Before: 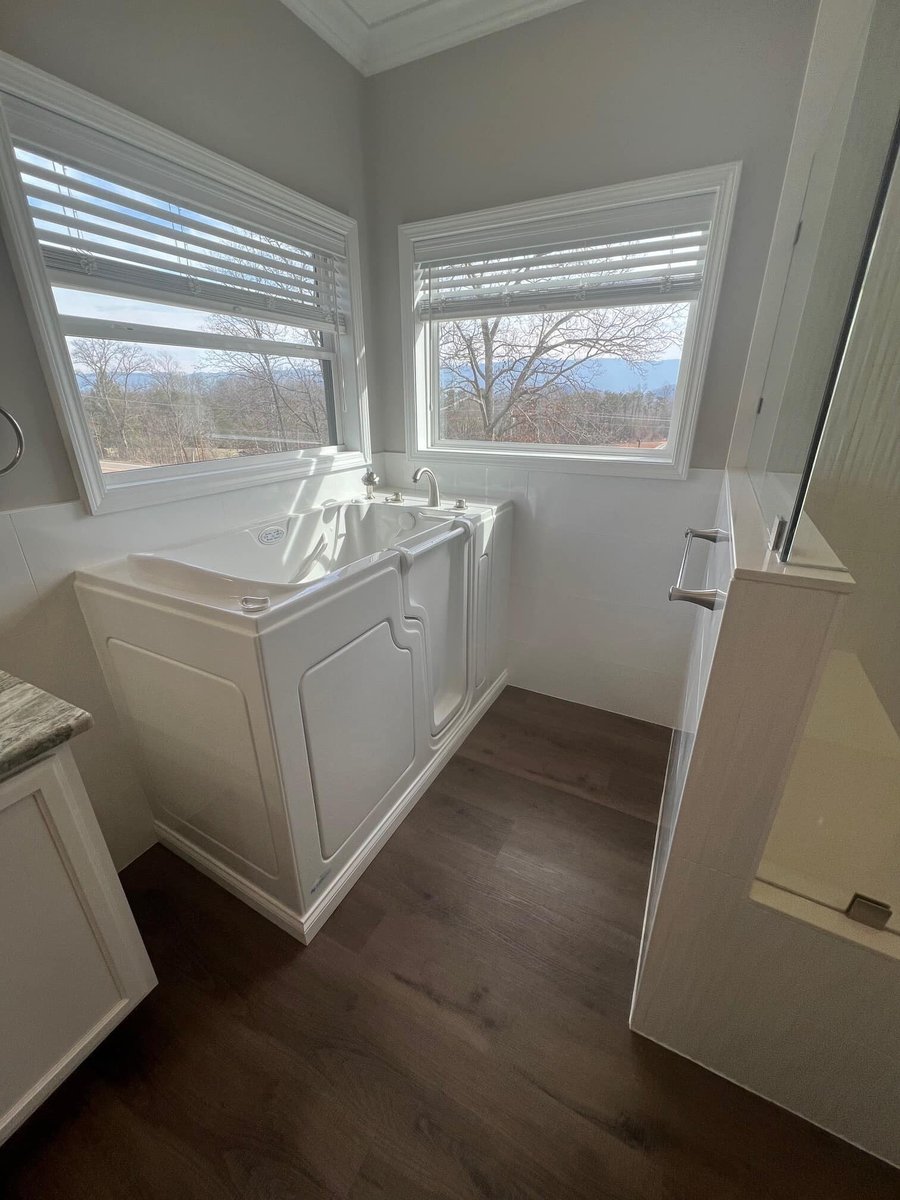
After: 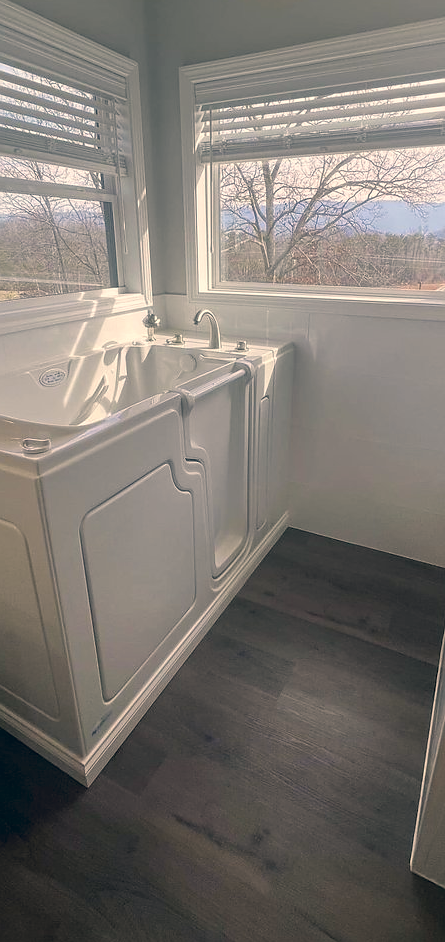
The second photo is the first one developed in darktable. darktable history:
sharpen: radius 1, threshold 1
crop and rotate: angle 0.02°, left 24.353%, top 13.219%, right 26.156%, bottom 8.224%
color correction: highlights a* 10.32, highlights b* 14.66, shadows a* -9.59, shadows b* -15.02
exposure: compensate exposure bias true, compensate highlight preservation false
